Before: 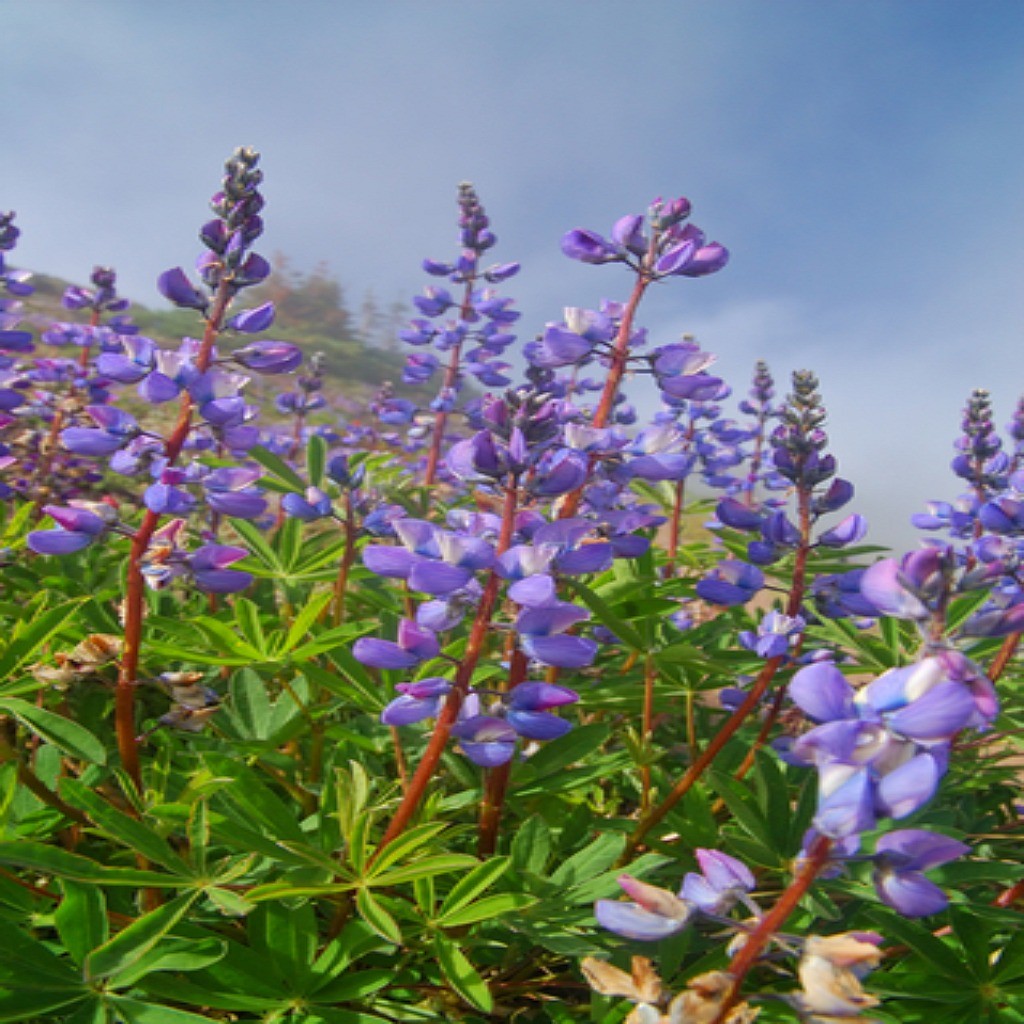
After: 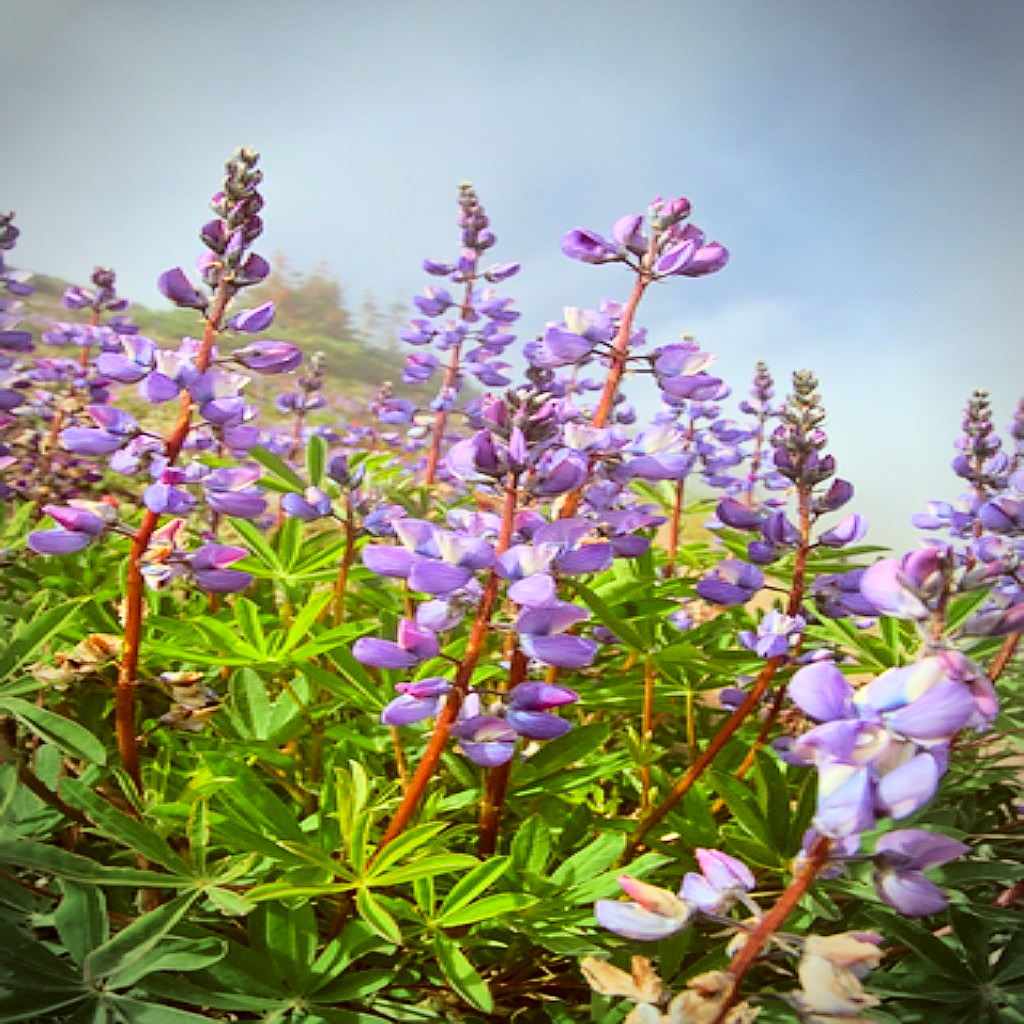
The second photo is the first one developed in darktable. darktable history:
sharpen: on, module defaults
vignetting: on, module defaults
base curve: curves: ch0 [(0, 0) (0.028, 0.03) (0.121, 0.232) (0.46, 0.748) (0.859, 0.968) (1, 1)]
color correction: highlights a* -6.05, highlights b* 9.28, shadows a* 10.39, shadows b* 23.53
